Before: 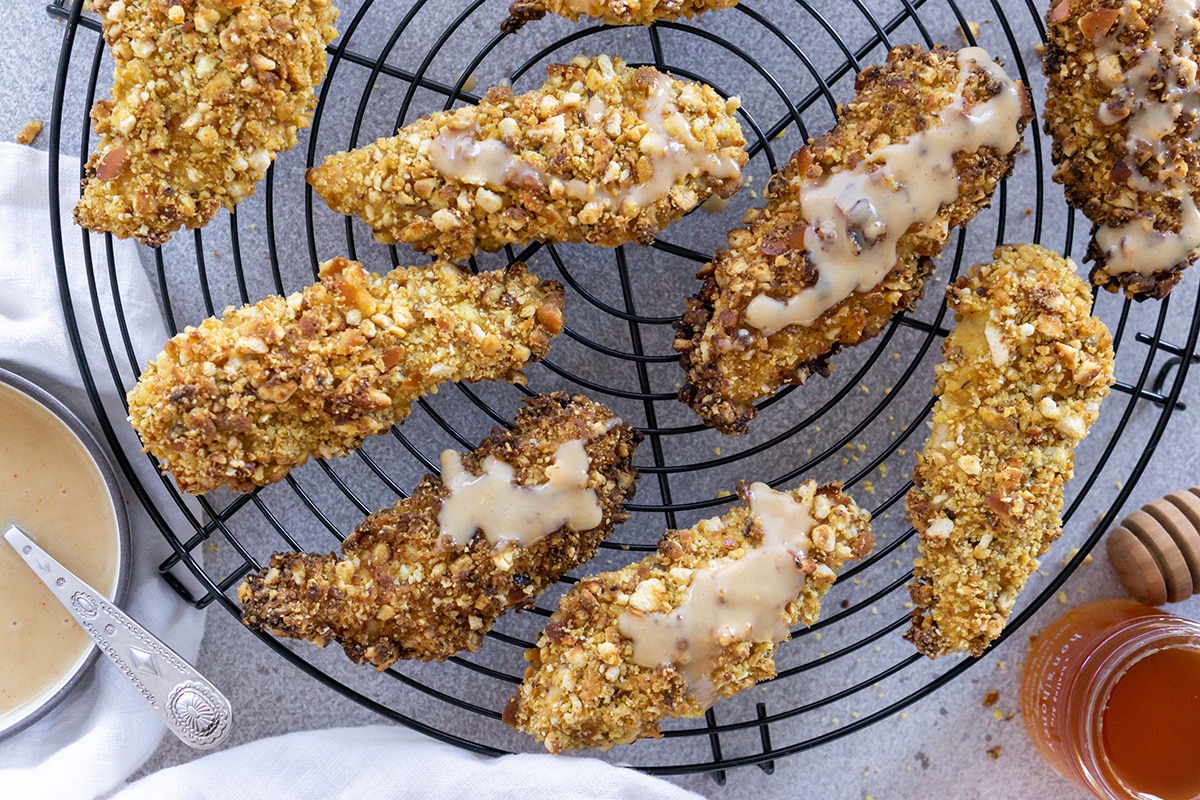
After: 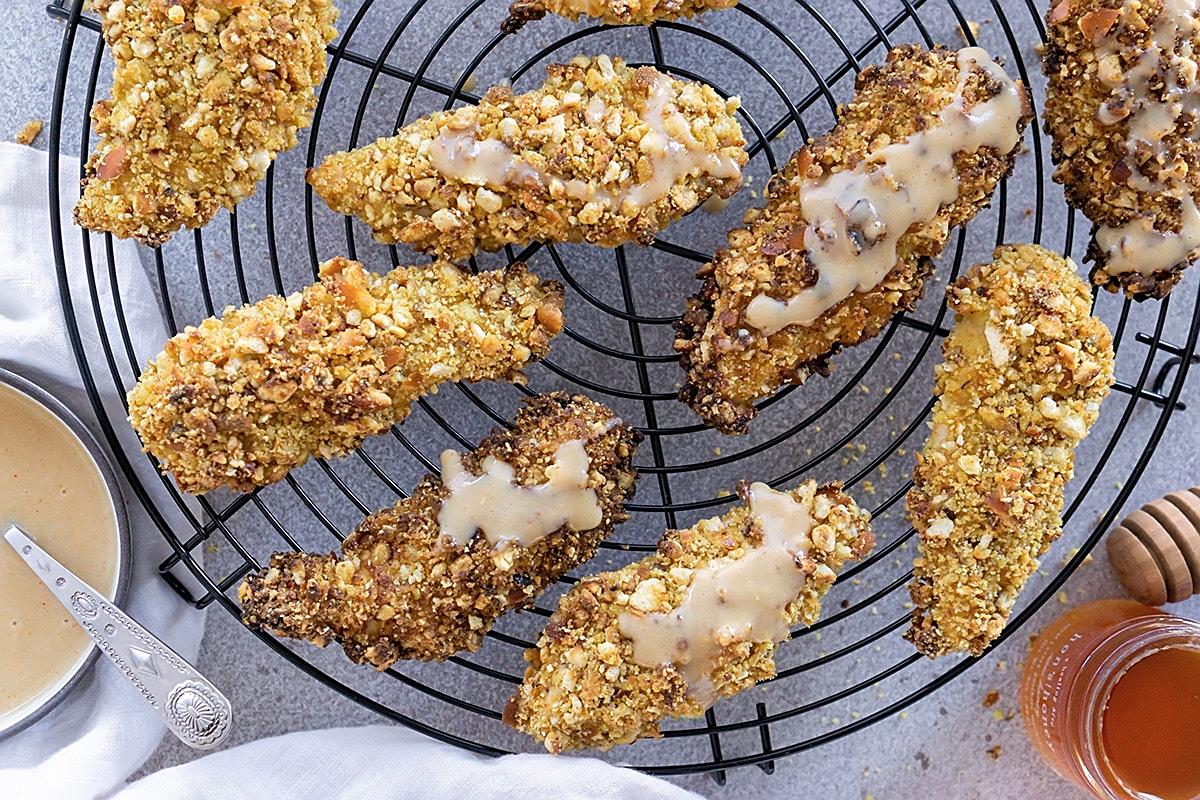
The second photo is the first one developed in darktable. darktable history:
color zones: curves: ch0 [(0, 0.465) (0.092, 0.596) (0.289, 0.464) (0.429, 0.453) (0.571, 0.464) (0.714, 0.455) (0.857, 0.462) (1, 0.465)]
sharpen: on, module defaults
